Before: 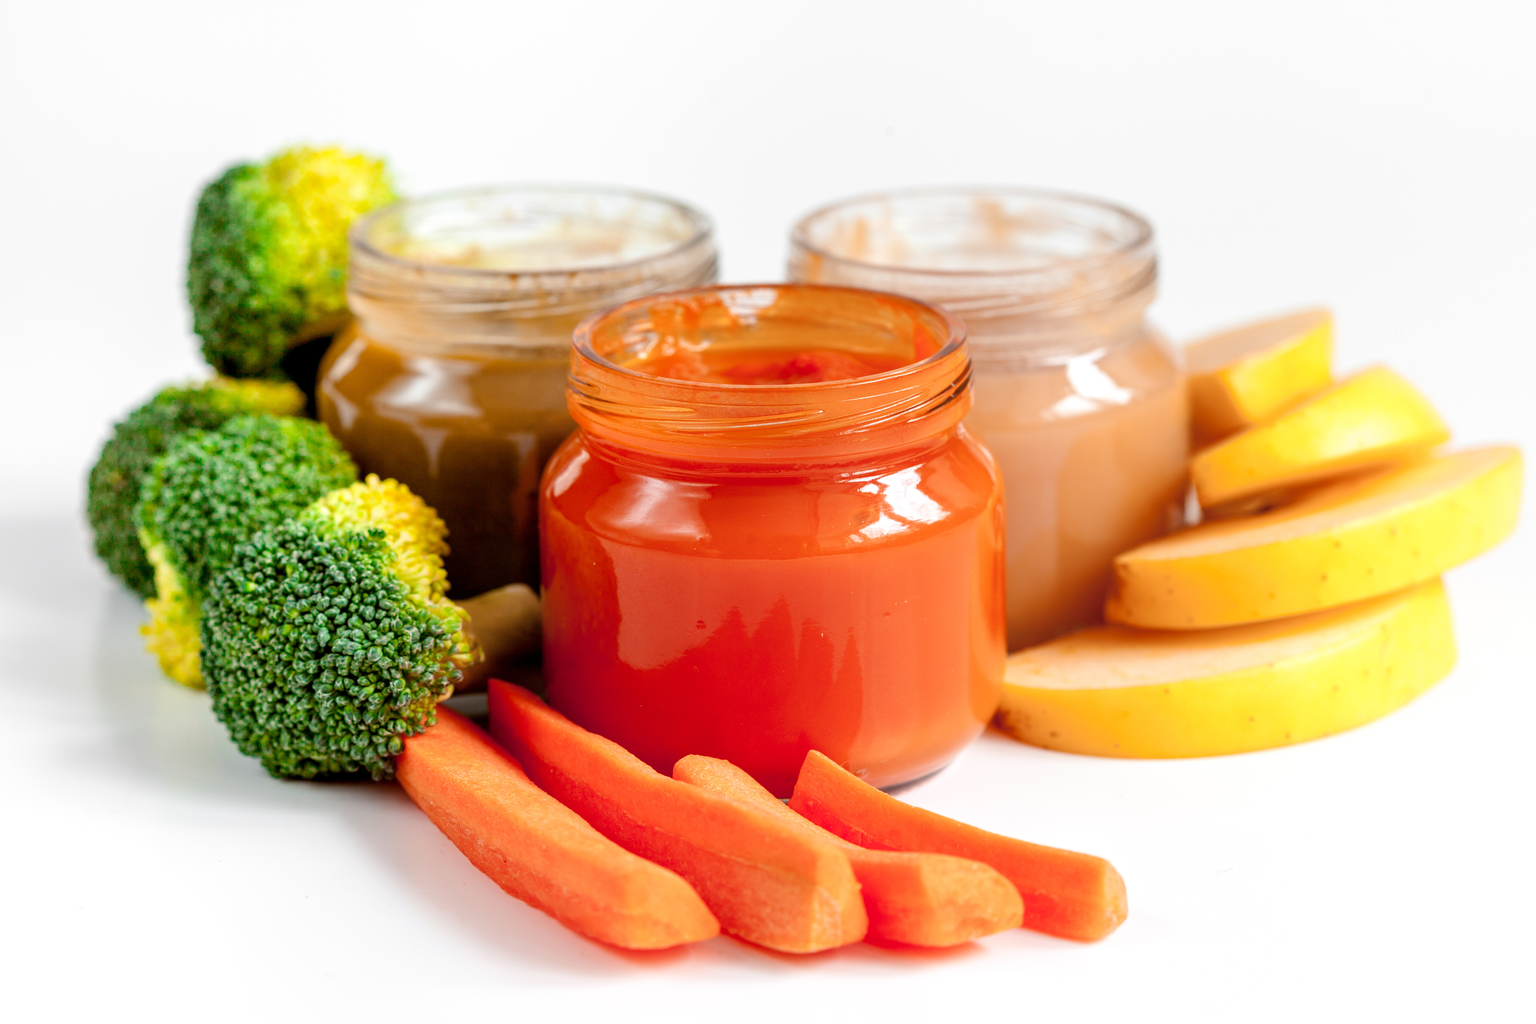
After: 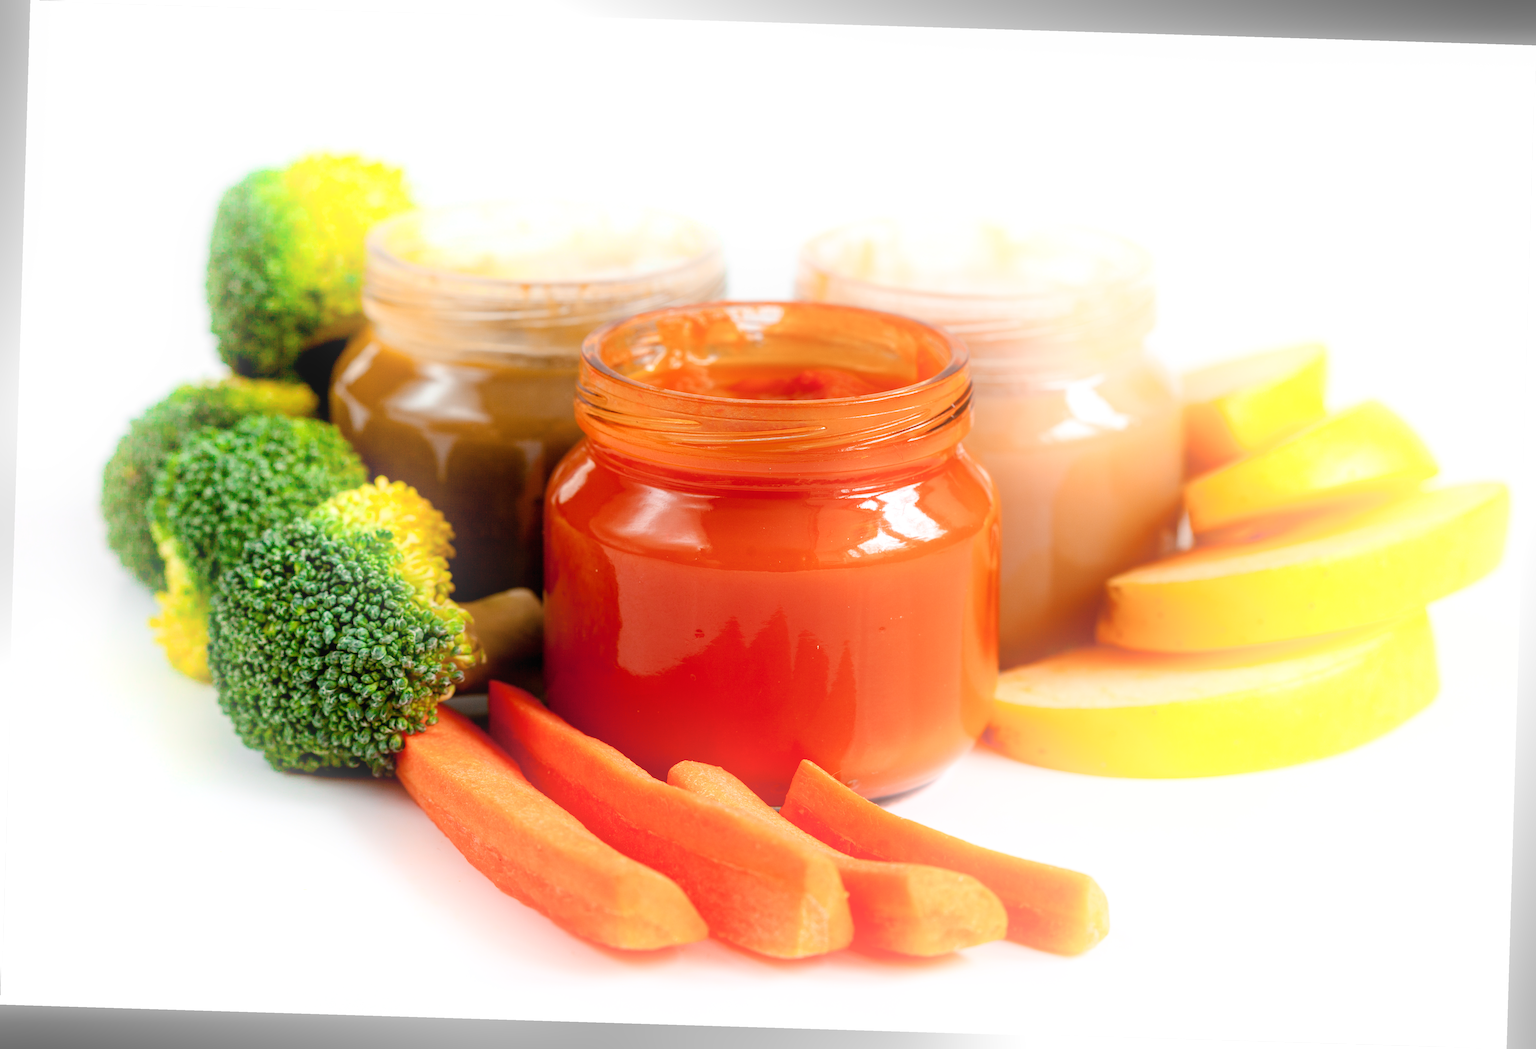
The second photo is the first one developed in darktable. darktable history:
rotate and perspective: rotation 1.72°, automatic cropping off
bloom: size 38%, threshold 95%, strength 30%
